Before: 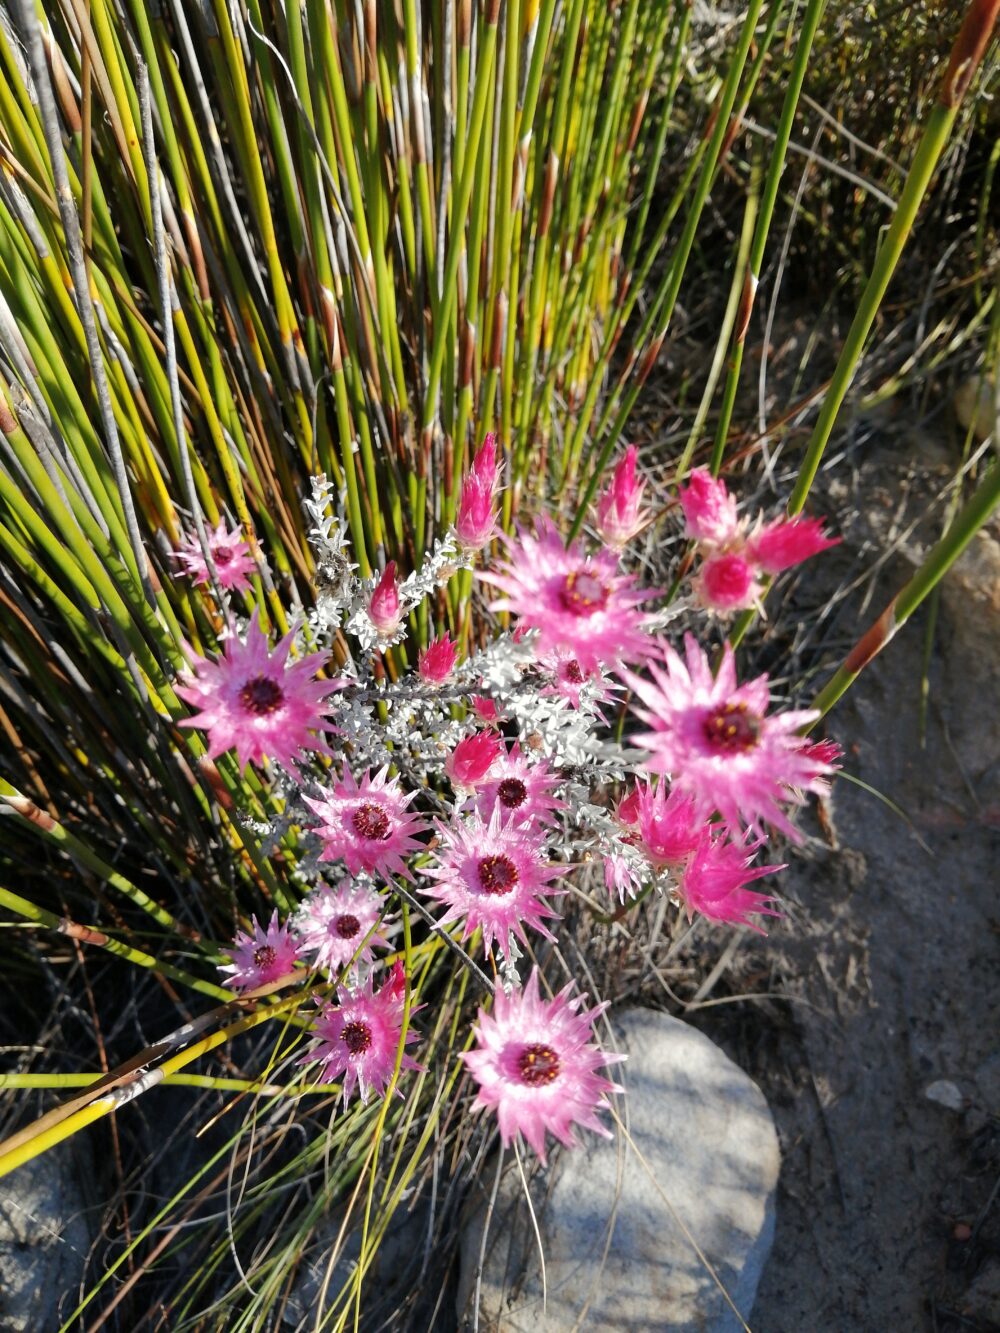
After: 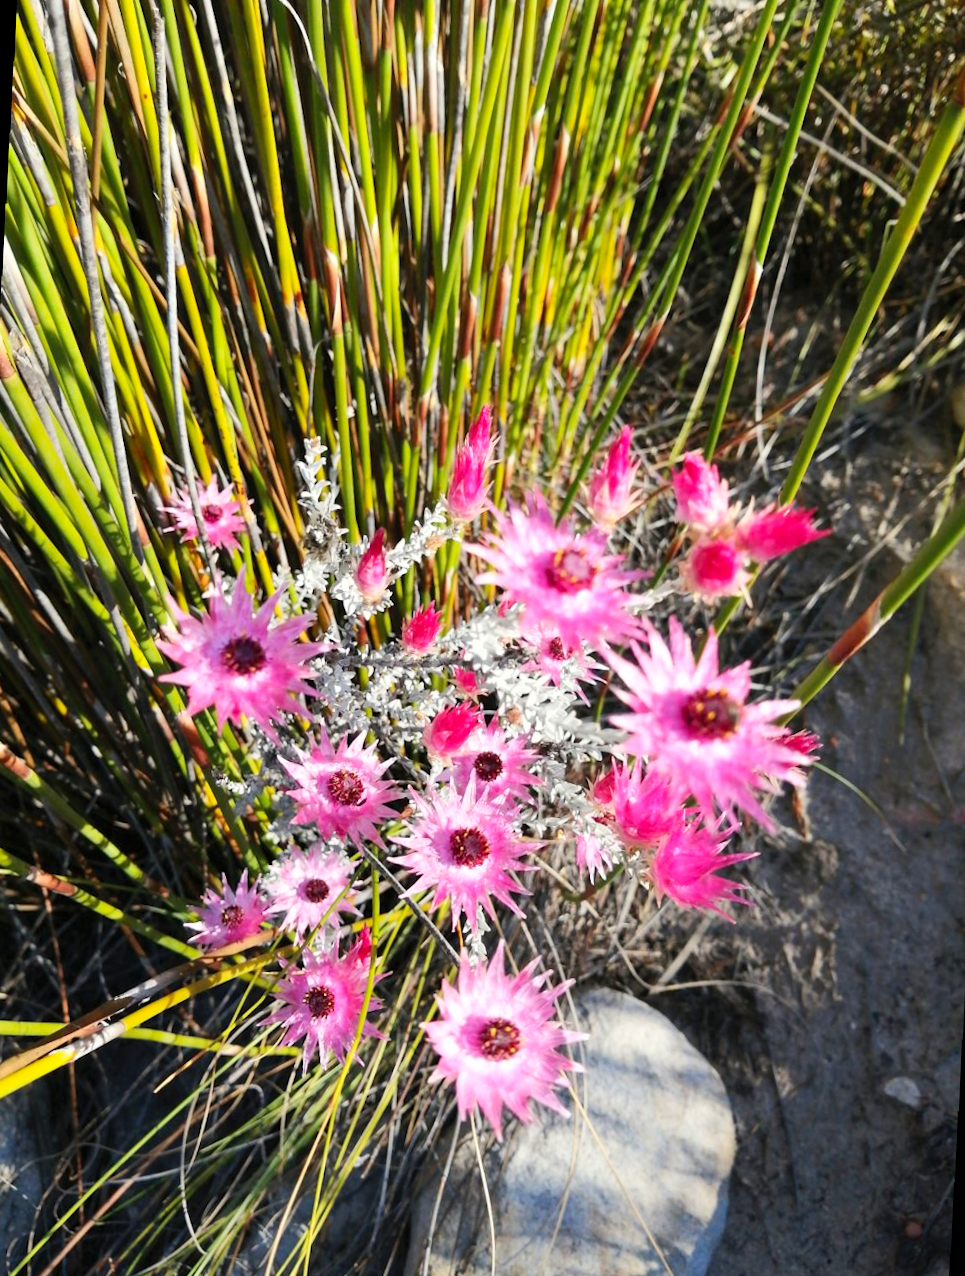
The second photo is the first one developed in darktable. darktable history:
contrast brightness saturation: contrast 0.2, brightness 0.16, saturation 0.22
rotate and perspective: rotation 0.8°, automatic cropping off
crop and rotate: angle -2.38°
